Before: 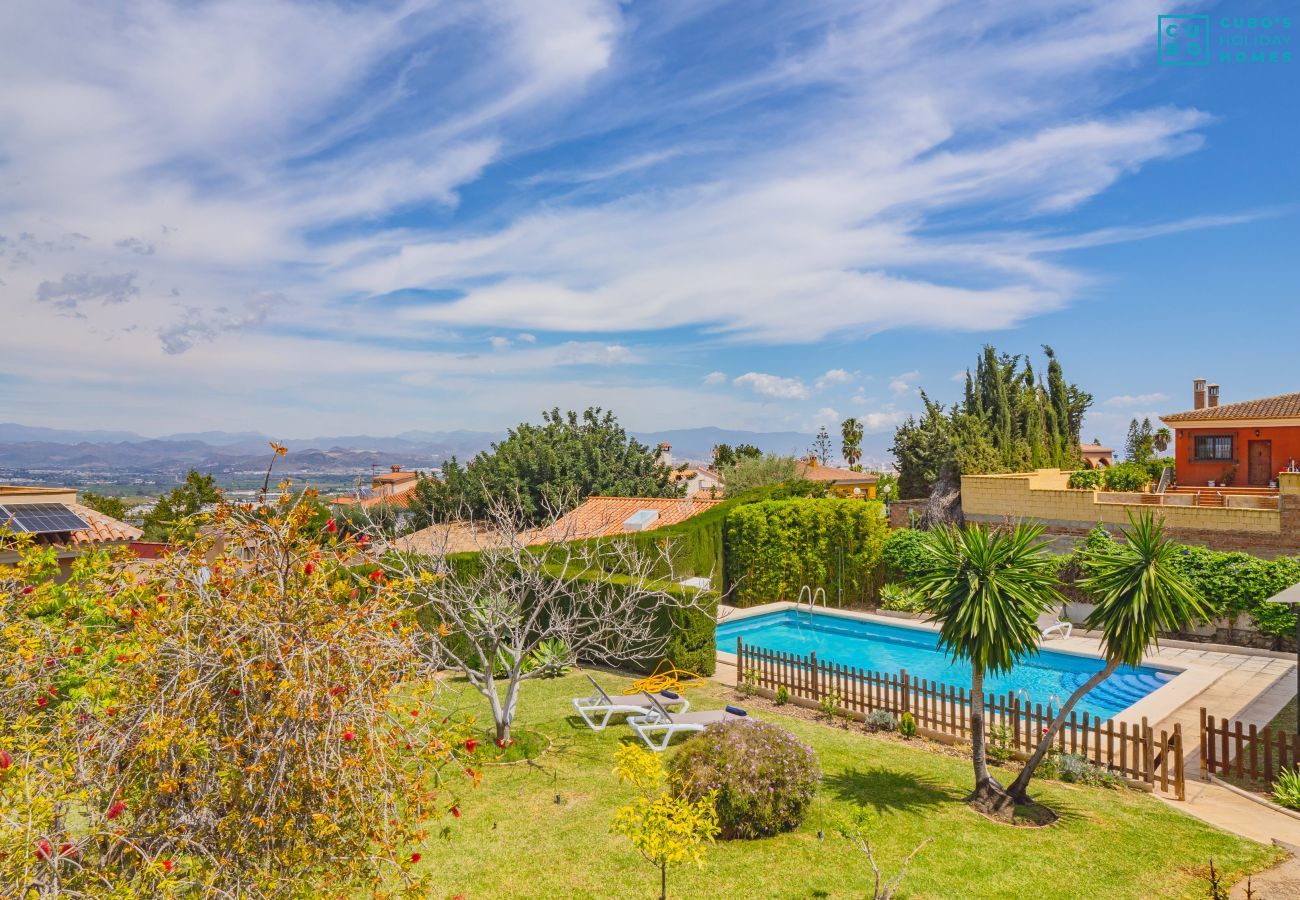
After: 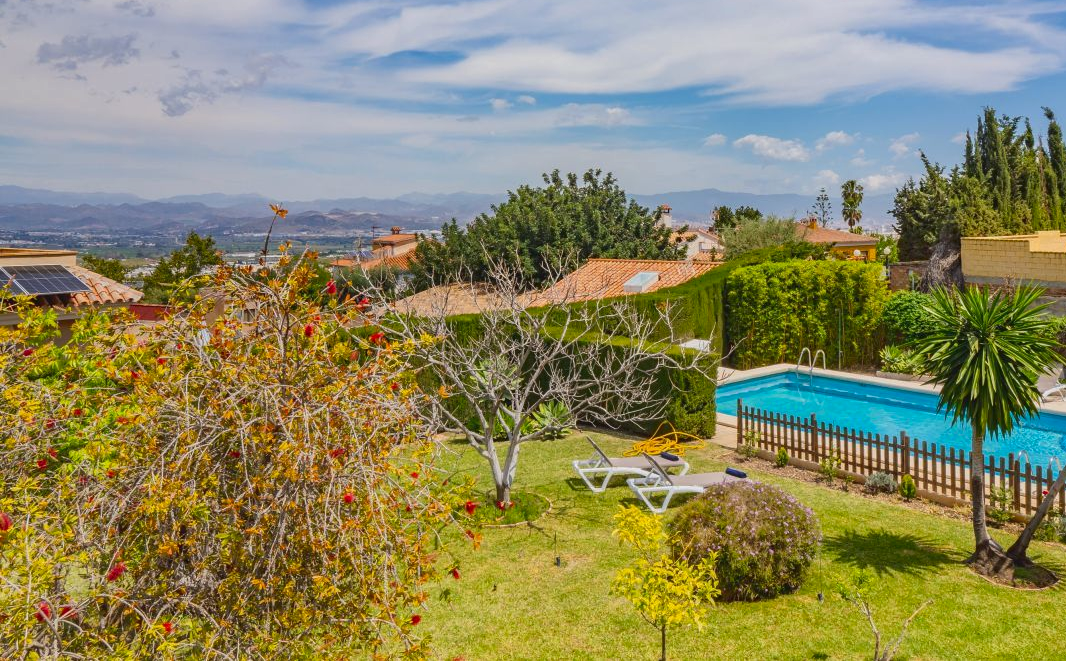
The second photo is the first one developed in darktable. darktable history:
contrast brightness saturation: brightness -0.09
crop: top 26.531%, right 17.959%
